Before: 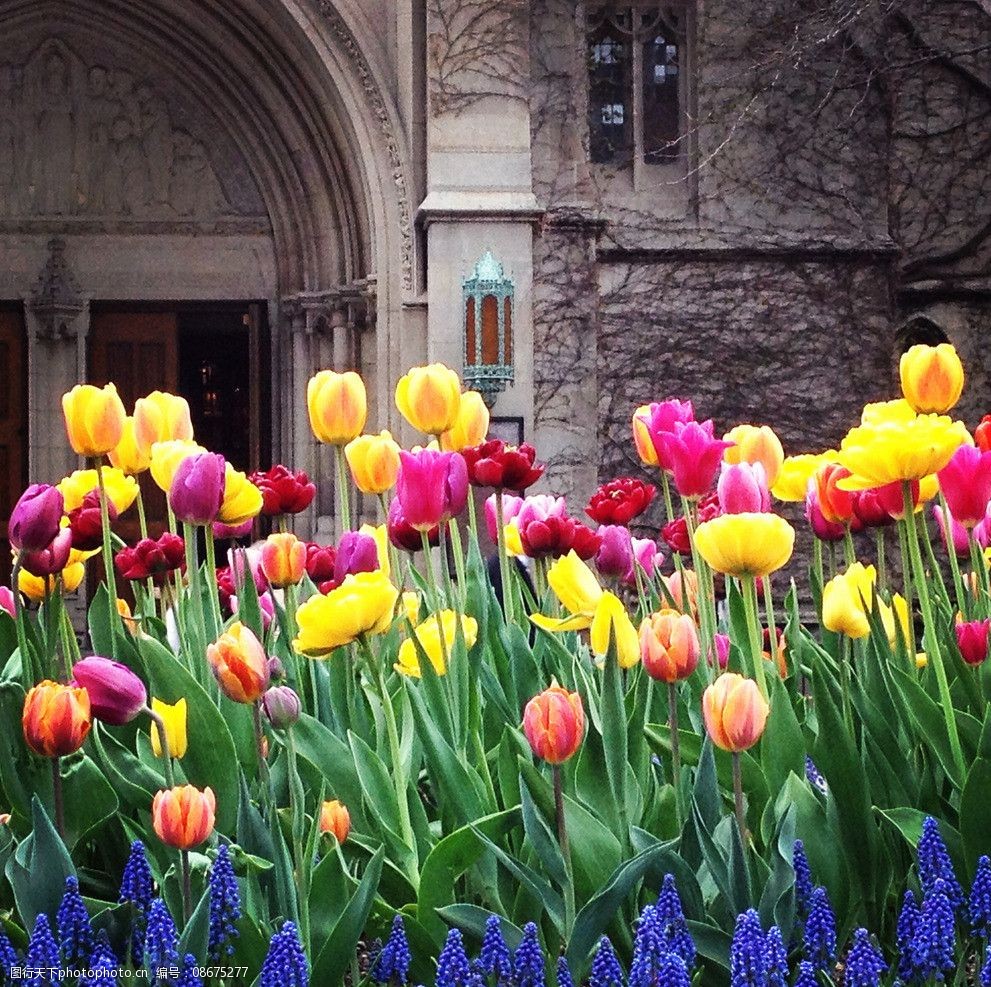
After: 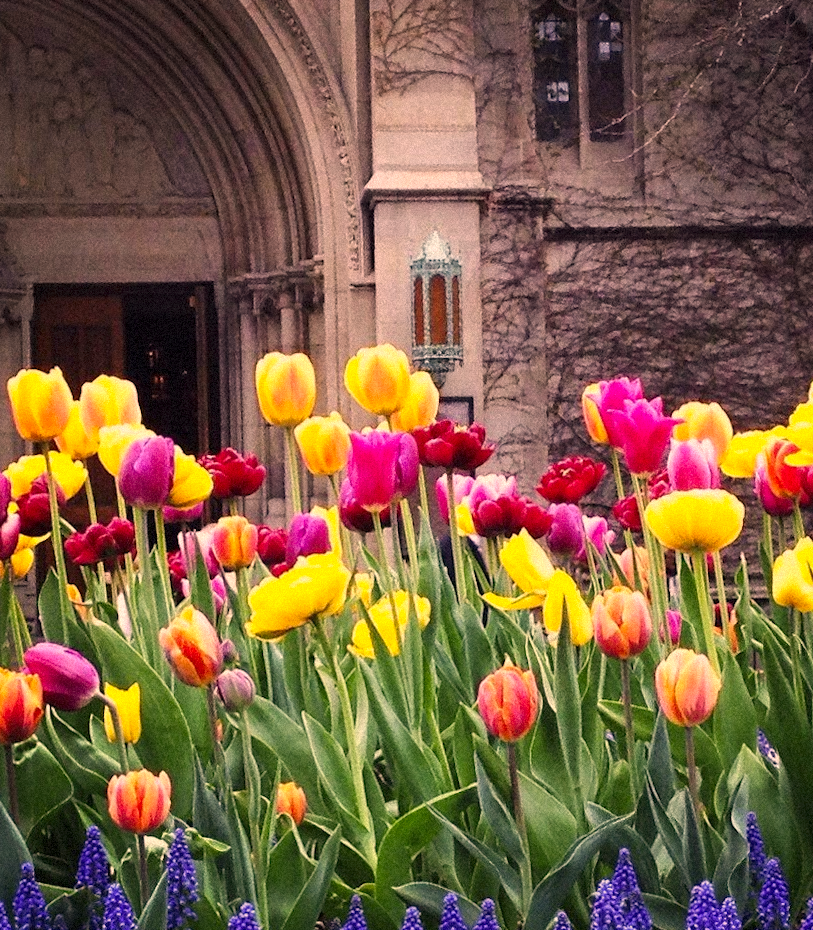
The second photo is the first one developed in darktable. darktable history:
rotate and perspective: rotation 0.174°, lens shift (vertical) 0.013, lens shift (horizontal) 0.019, shear 0.001, automatic cropping original format, crop left 0.007, crop right 0.991, crop top 0.016, crop bottom 0.997
white balance: red 0.978, blue 0.999
grain: mid-tones bias 0%
crop and rotate: angle 1°, left 4.281%, top 0.642%, right 11.383%, bottom 2.486%
color correction: highlights a* 21.16, highlights b* 19.61
